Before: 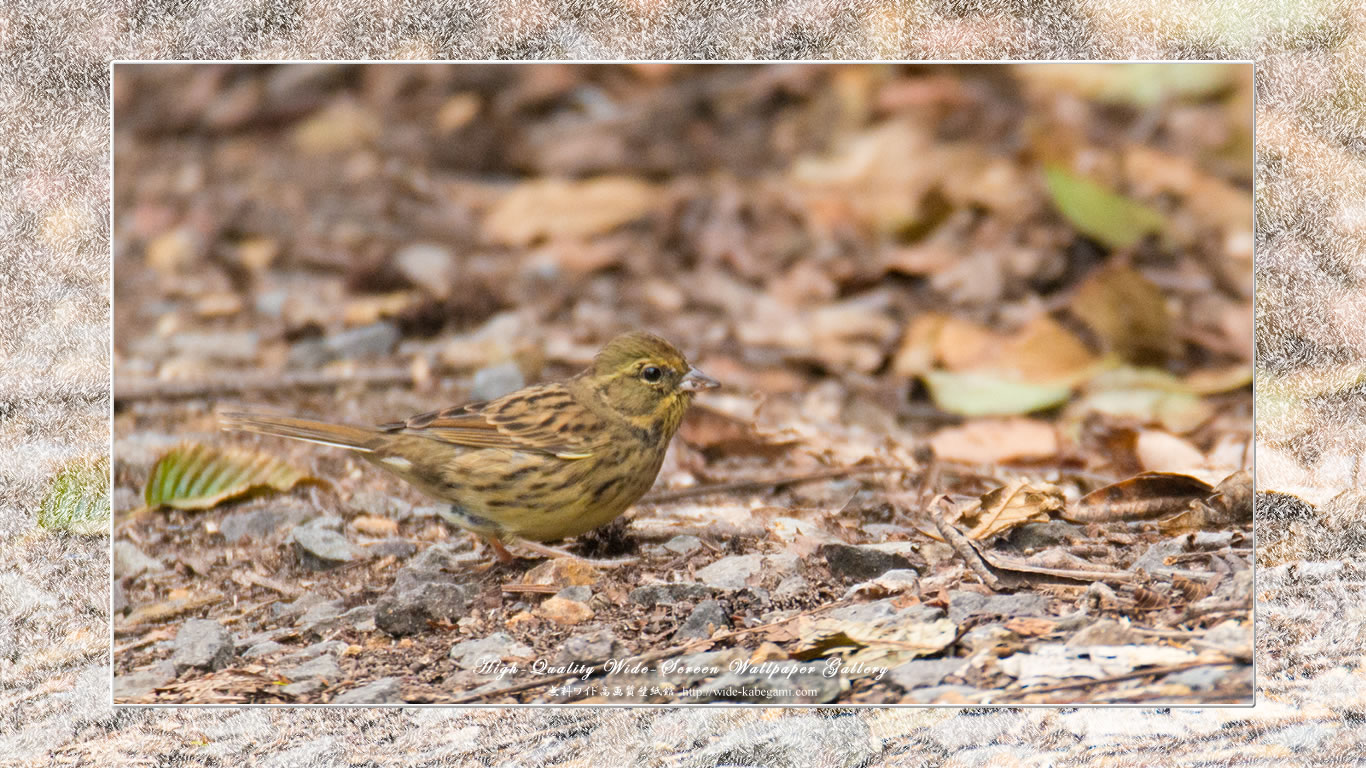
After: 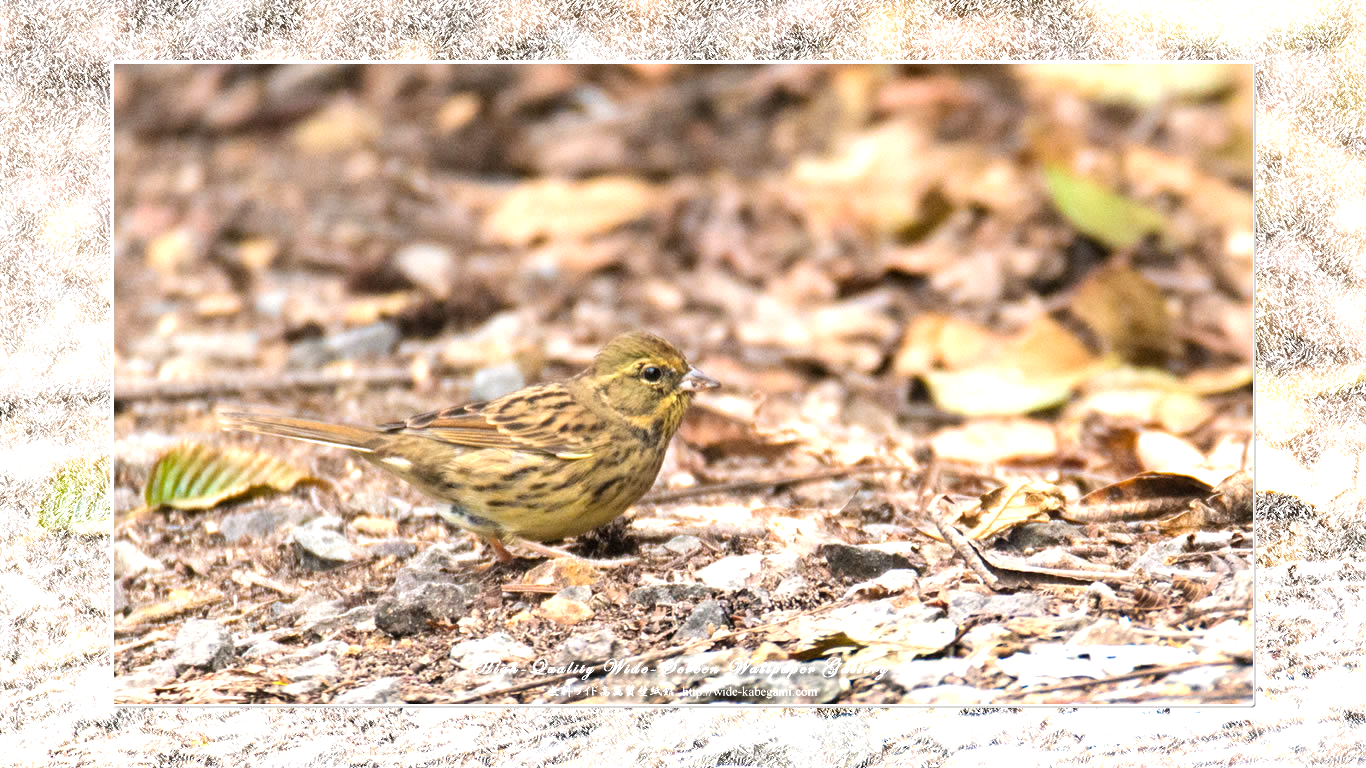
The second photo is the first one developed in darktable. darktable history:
tone equalizer: -8 EV -0.417 EV, -7 EV -0.389 EV, -6 EV -0.333 EV, -5 EV -0.222 EV, -3 EV 0.222 EV, -2 EV 0.333 EV, -1 EV 0.389 EV, +0 EV 0.417 EV, edges refinement/feathering 500, mask exposure compensation -1.57 EV, preserve details no
exposure: black level correction 0, exposure 0.5 EV, compensate exposure bias true, compensate highlight preservation false
